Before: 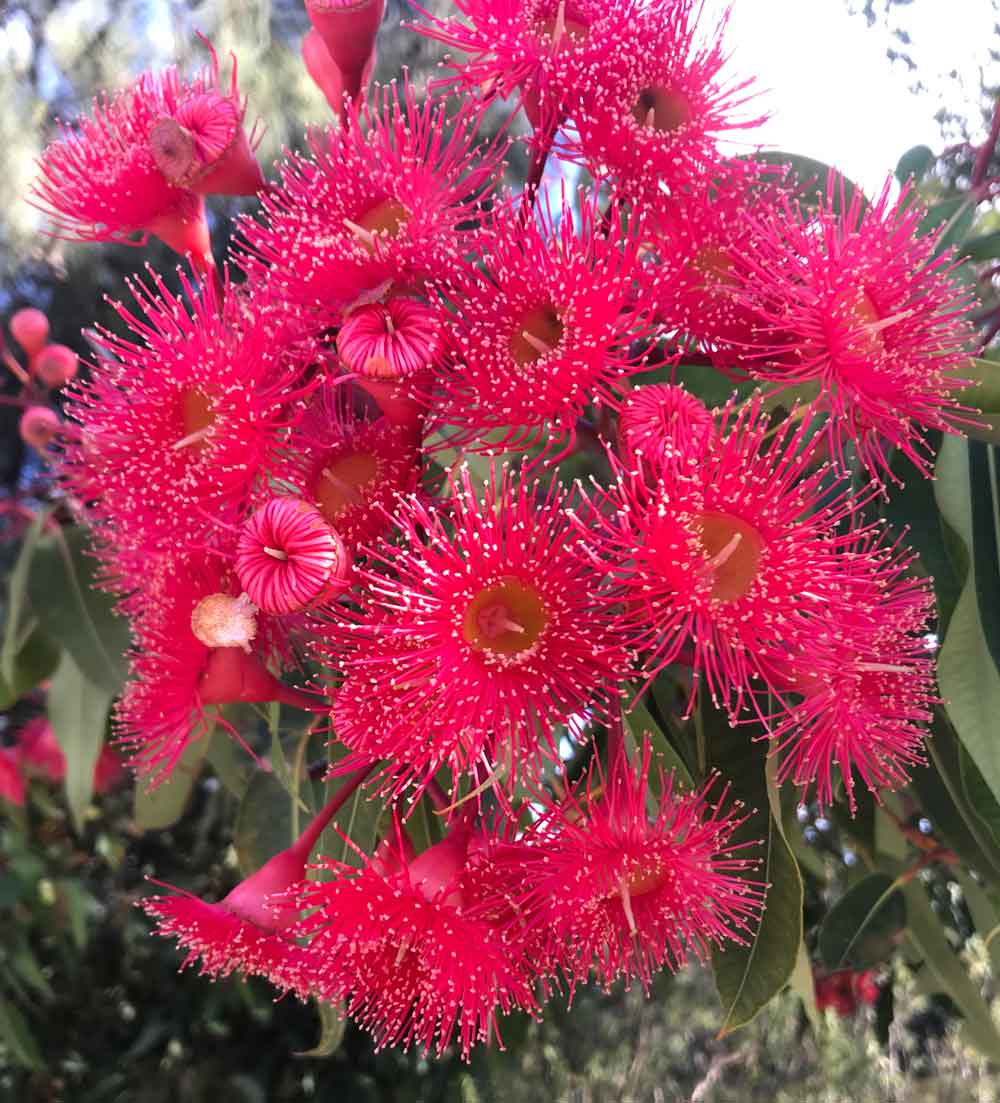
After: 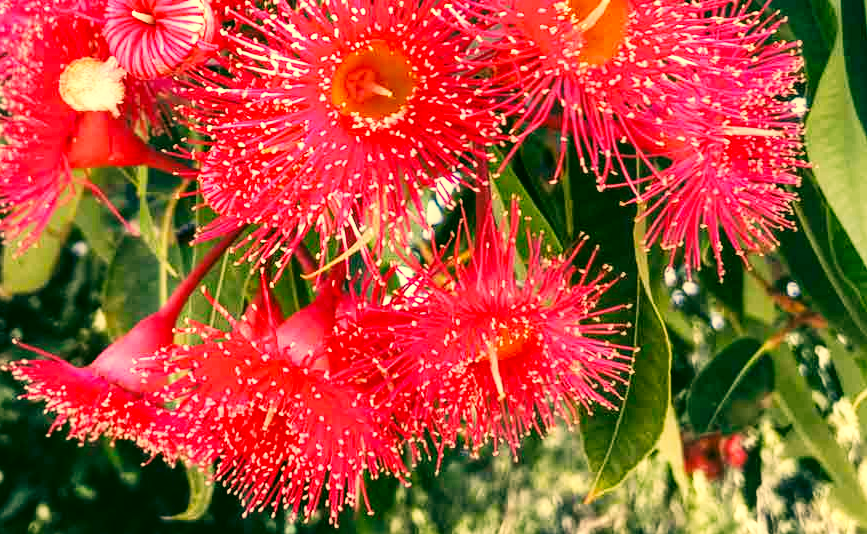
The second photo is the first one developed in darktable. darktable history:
color correction: highlights a* 5.67, highlights b* 33.03, shadows a* -26.51, shadows b* 3.79
crop and rotate: left 13.28%, top 48.637%, bottom 2.865%
base curve: curves: ch0 [(0, 0) (0.007, 0.004) (0.027, 0.03) (0.046, 0.07) (0.207, 0.54) (0.442, 0.872) (0.673, 0.972) (1, 1)], preserve colors none
local contrast: on, module defaults
